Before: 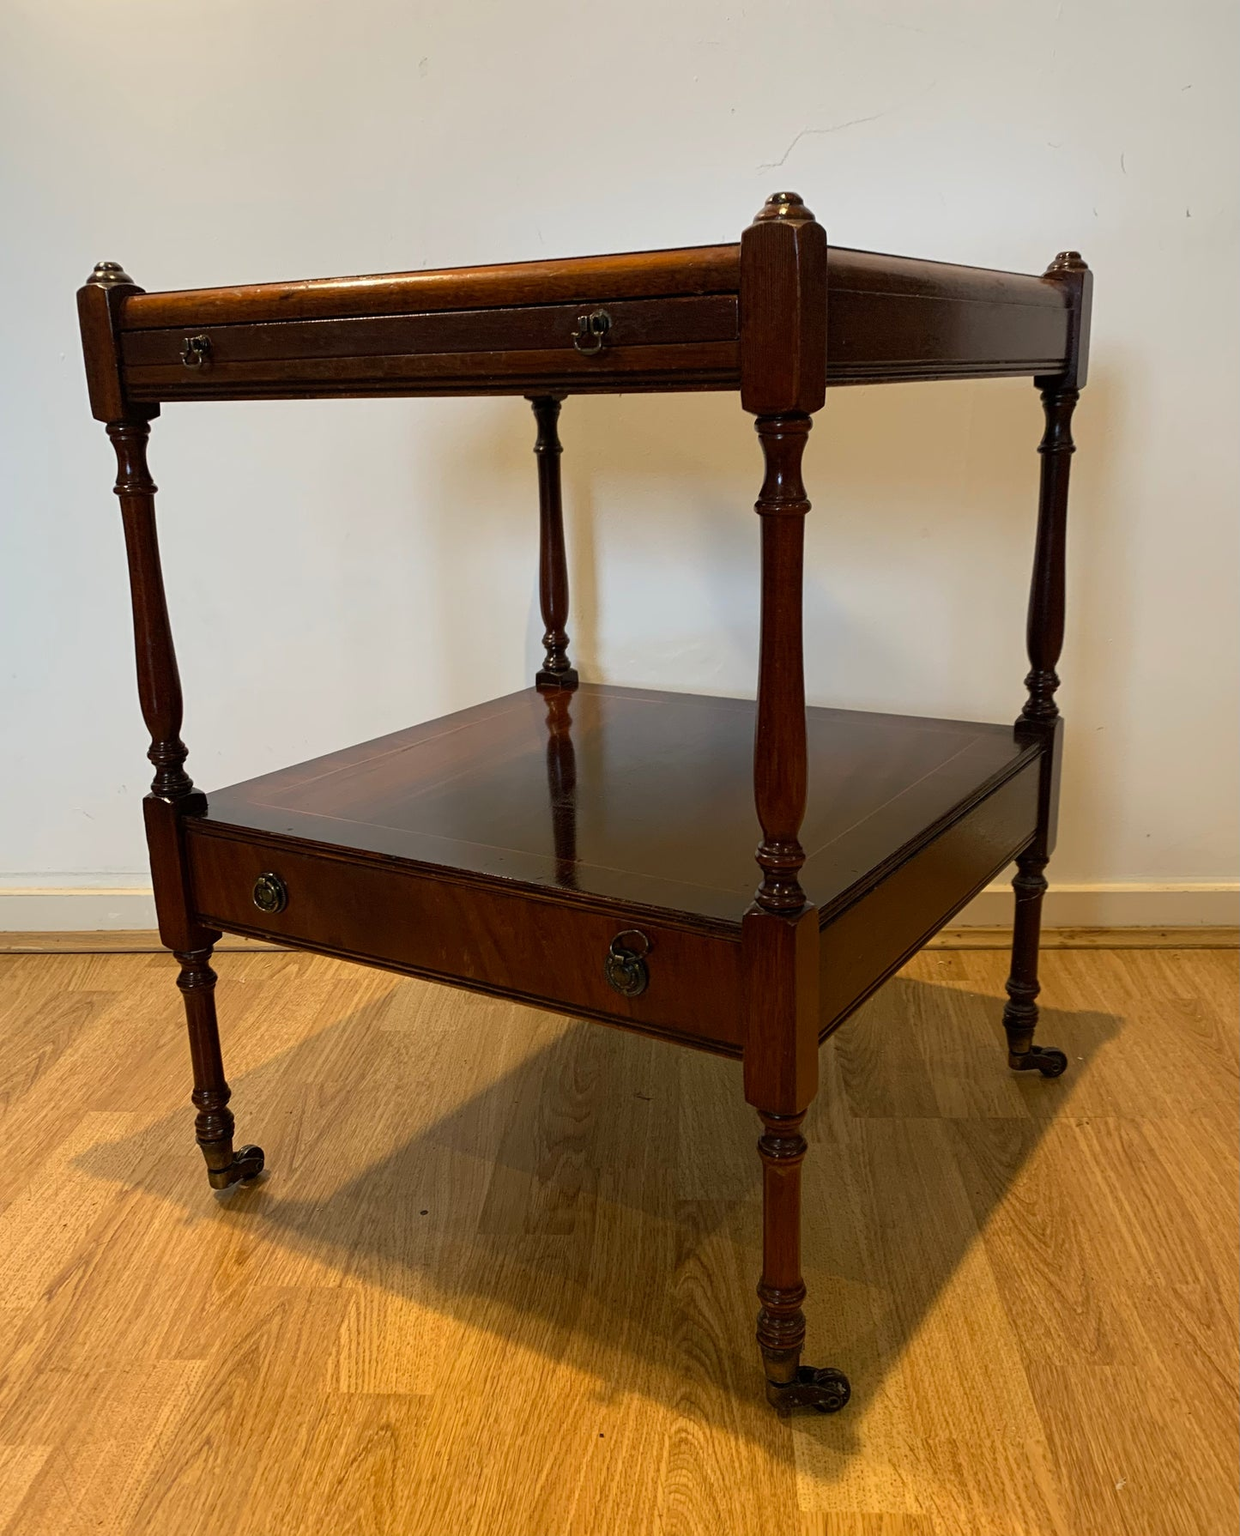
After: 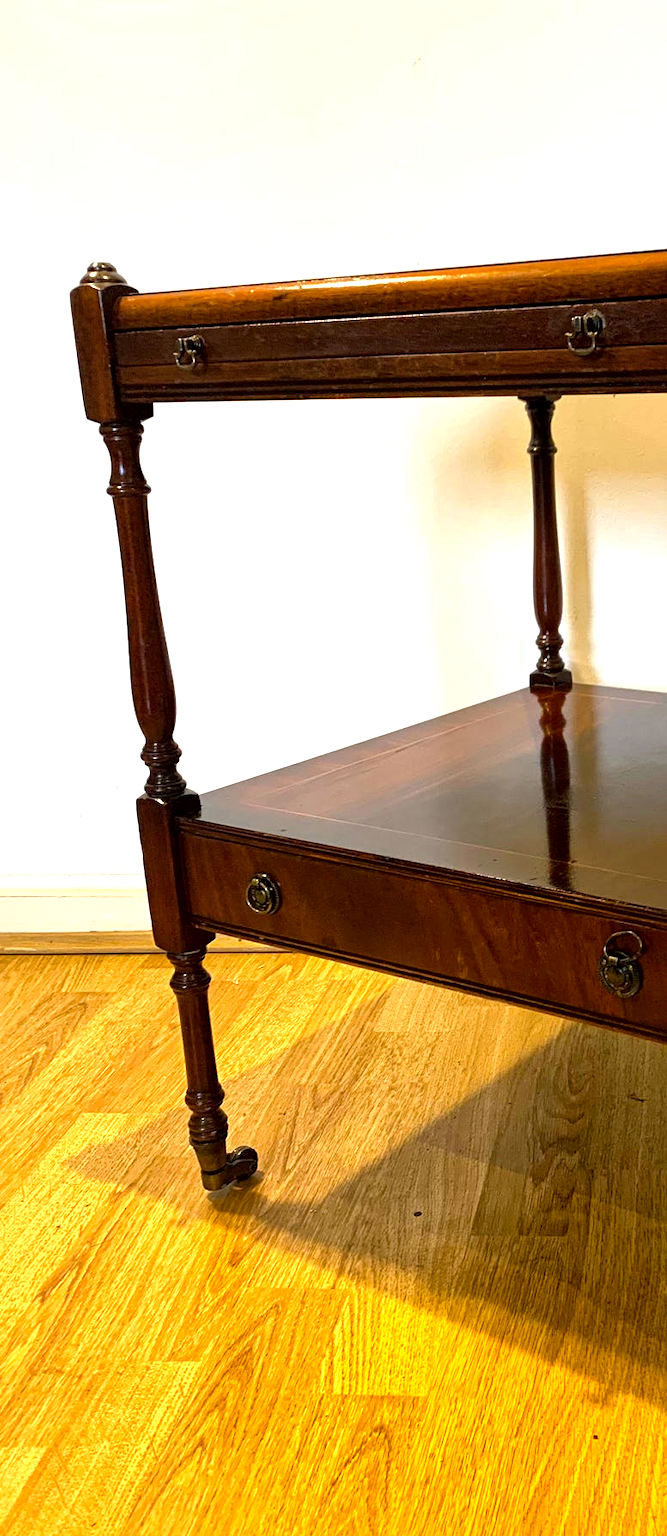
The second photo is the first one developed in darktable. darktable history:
color balance rgb: perceptual saturation grading › global saturation 25%, global vibrance 10%
exposure: black level correction 0, exposure 1 EV, compensate exposure bias true, compensate highlight preservation false
local contrast: mode bilateral grid, contrast 20, coarseness 50, detail 179%, midtone range 0.2
crop: left 0.587%, right 45.588%, bottom 0.086%
